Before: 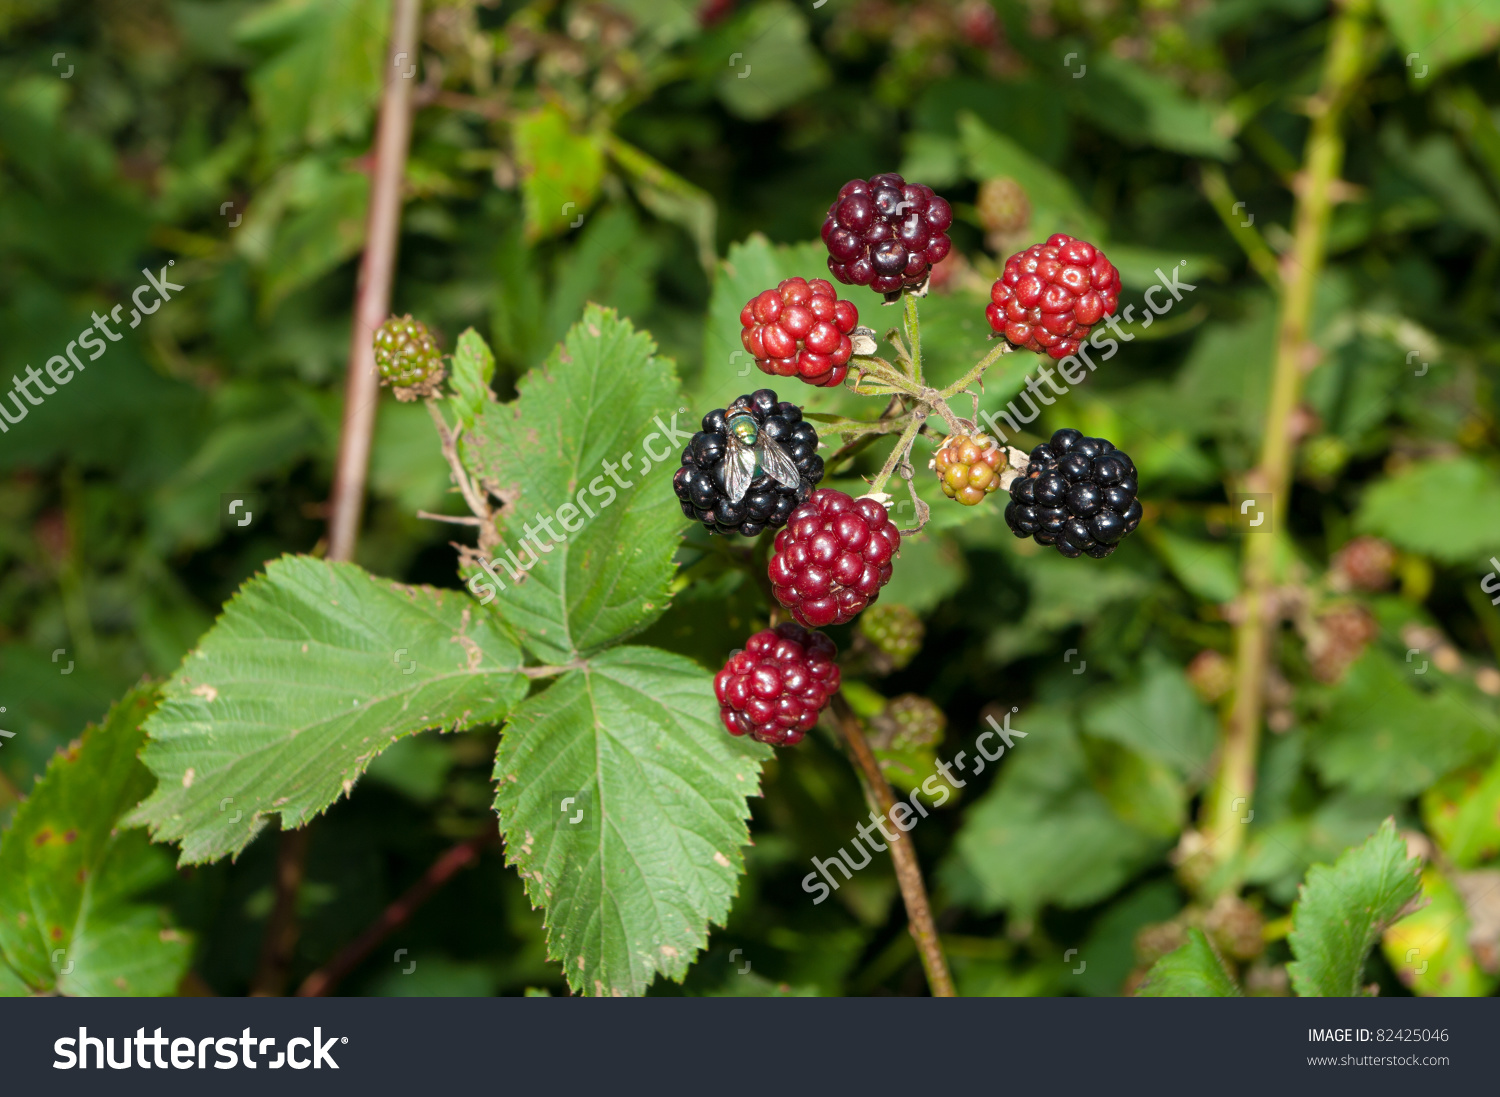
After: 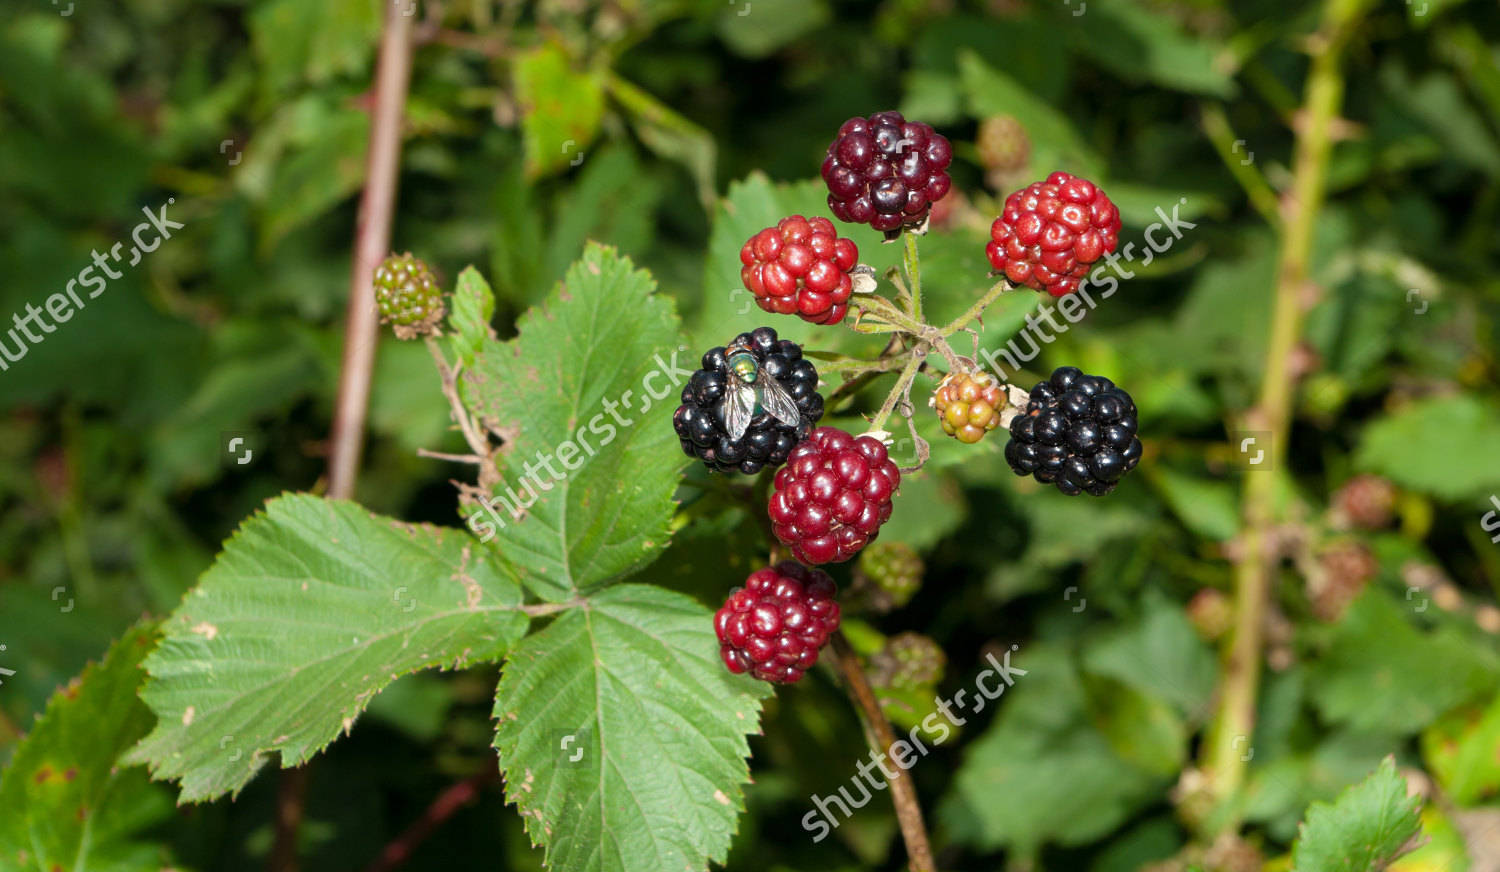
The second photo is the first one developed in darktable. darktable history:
crop and rotate: top 5.662%, bottom 14.834%
